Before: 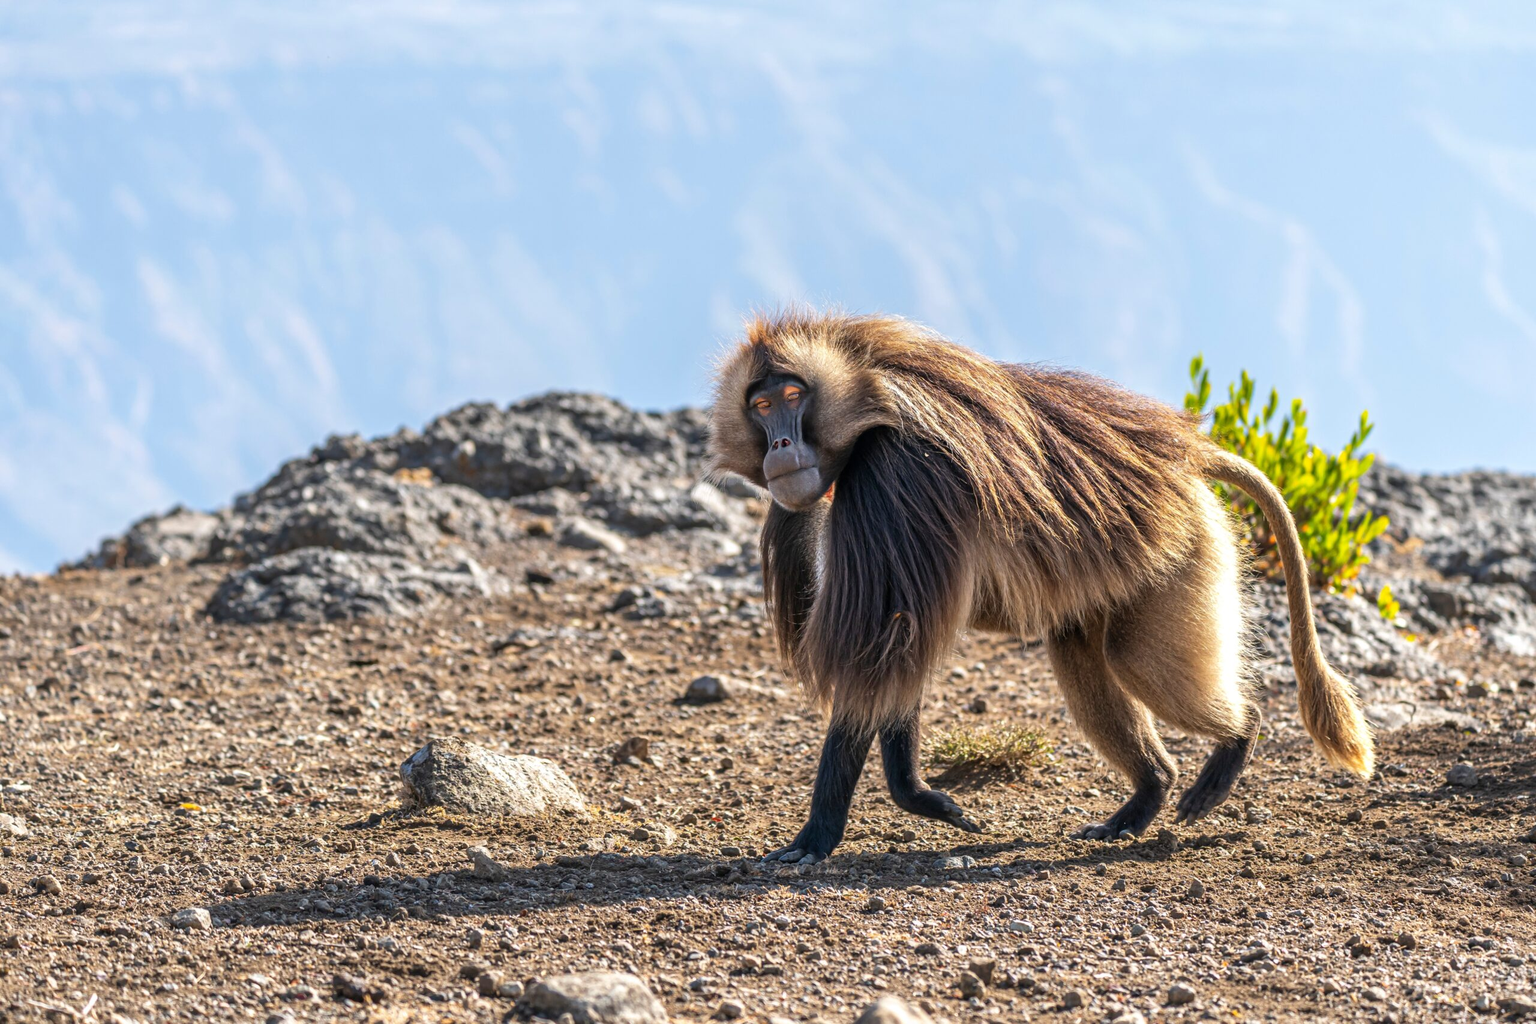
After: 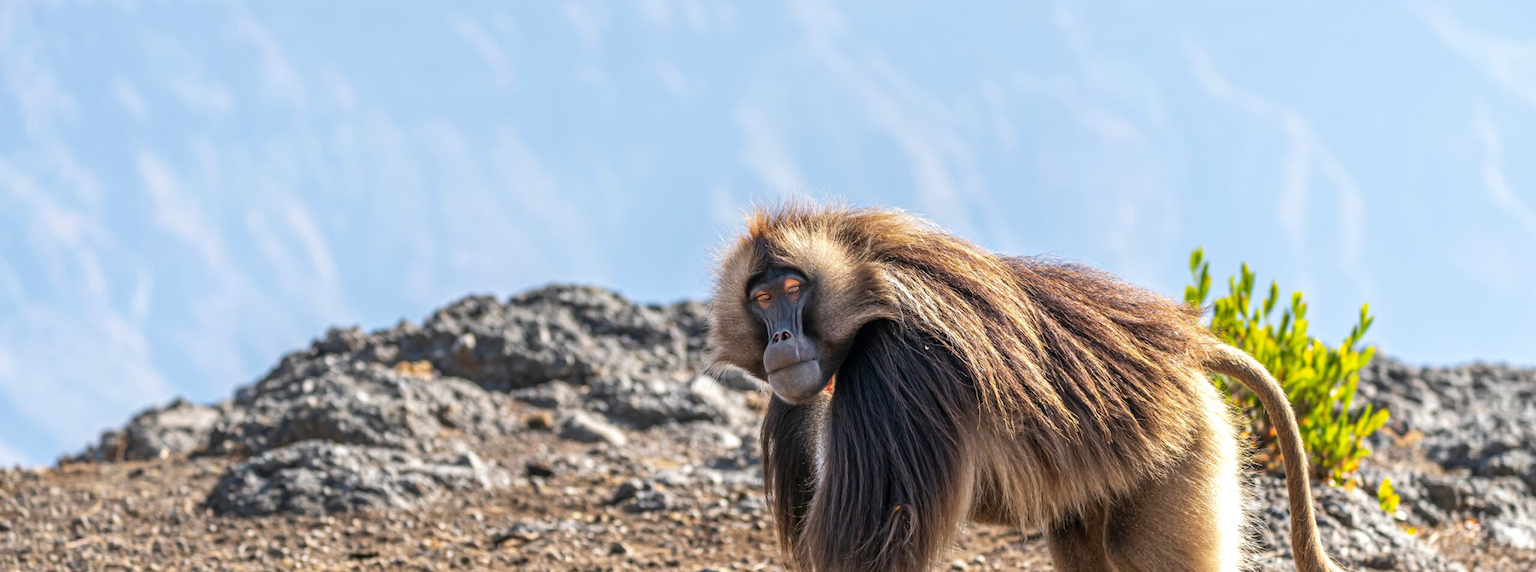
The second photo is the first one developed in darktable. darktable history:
crop and rotate: top 10.539%, bottom 33.547%
